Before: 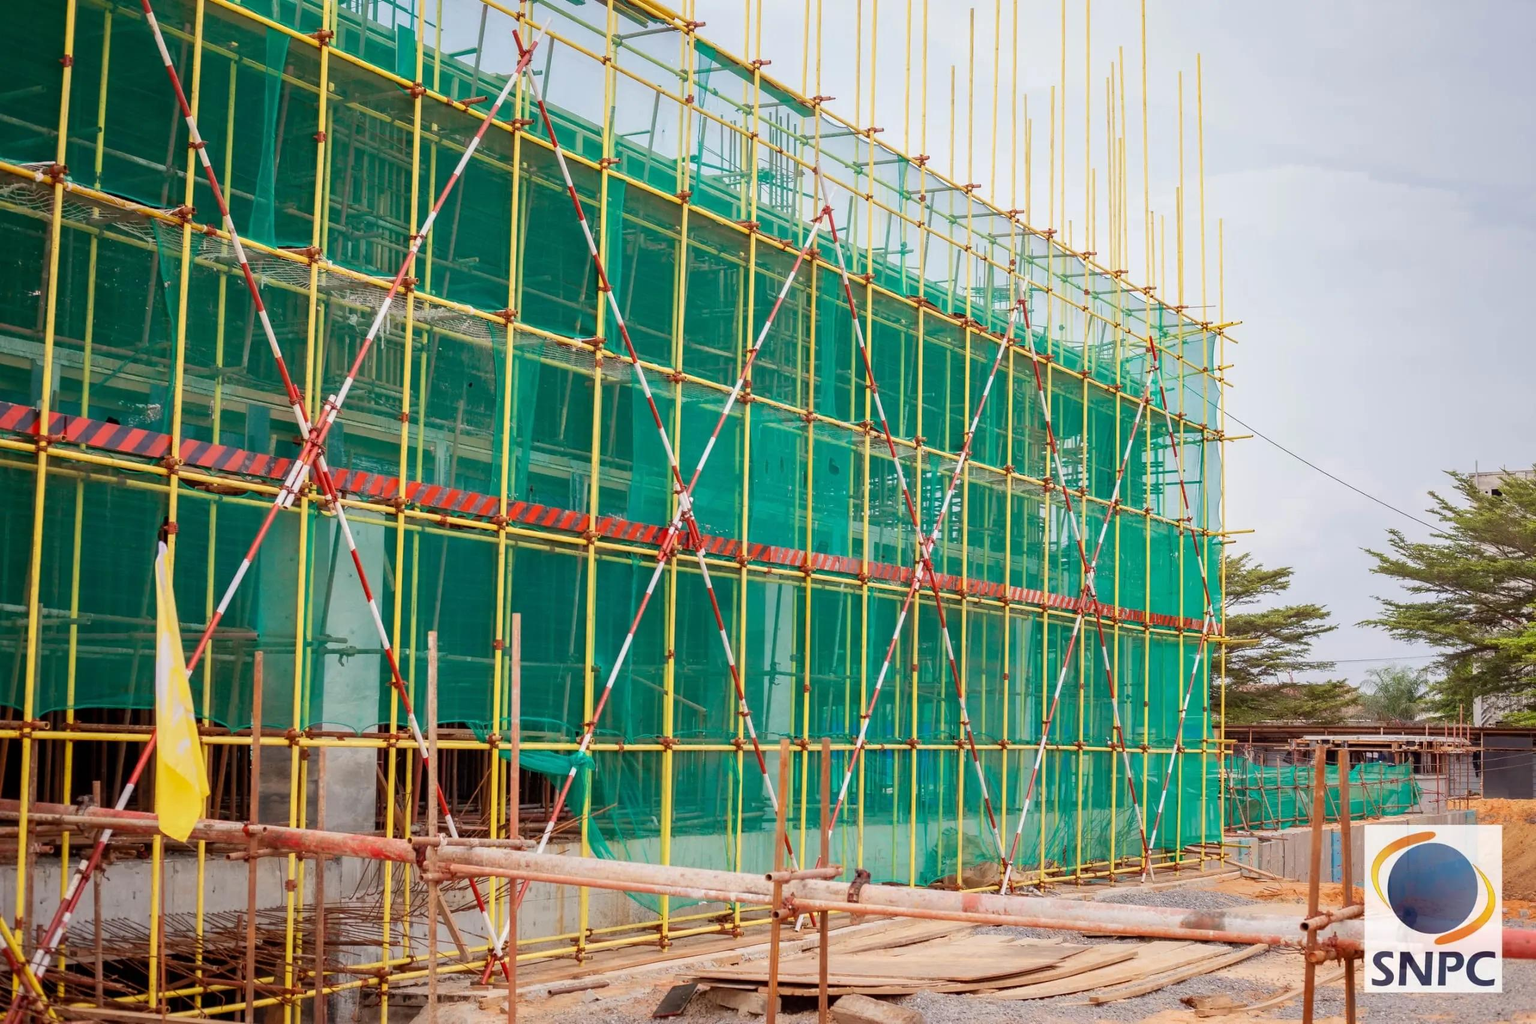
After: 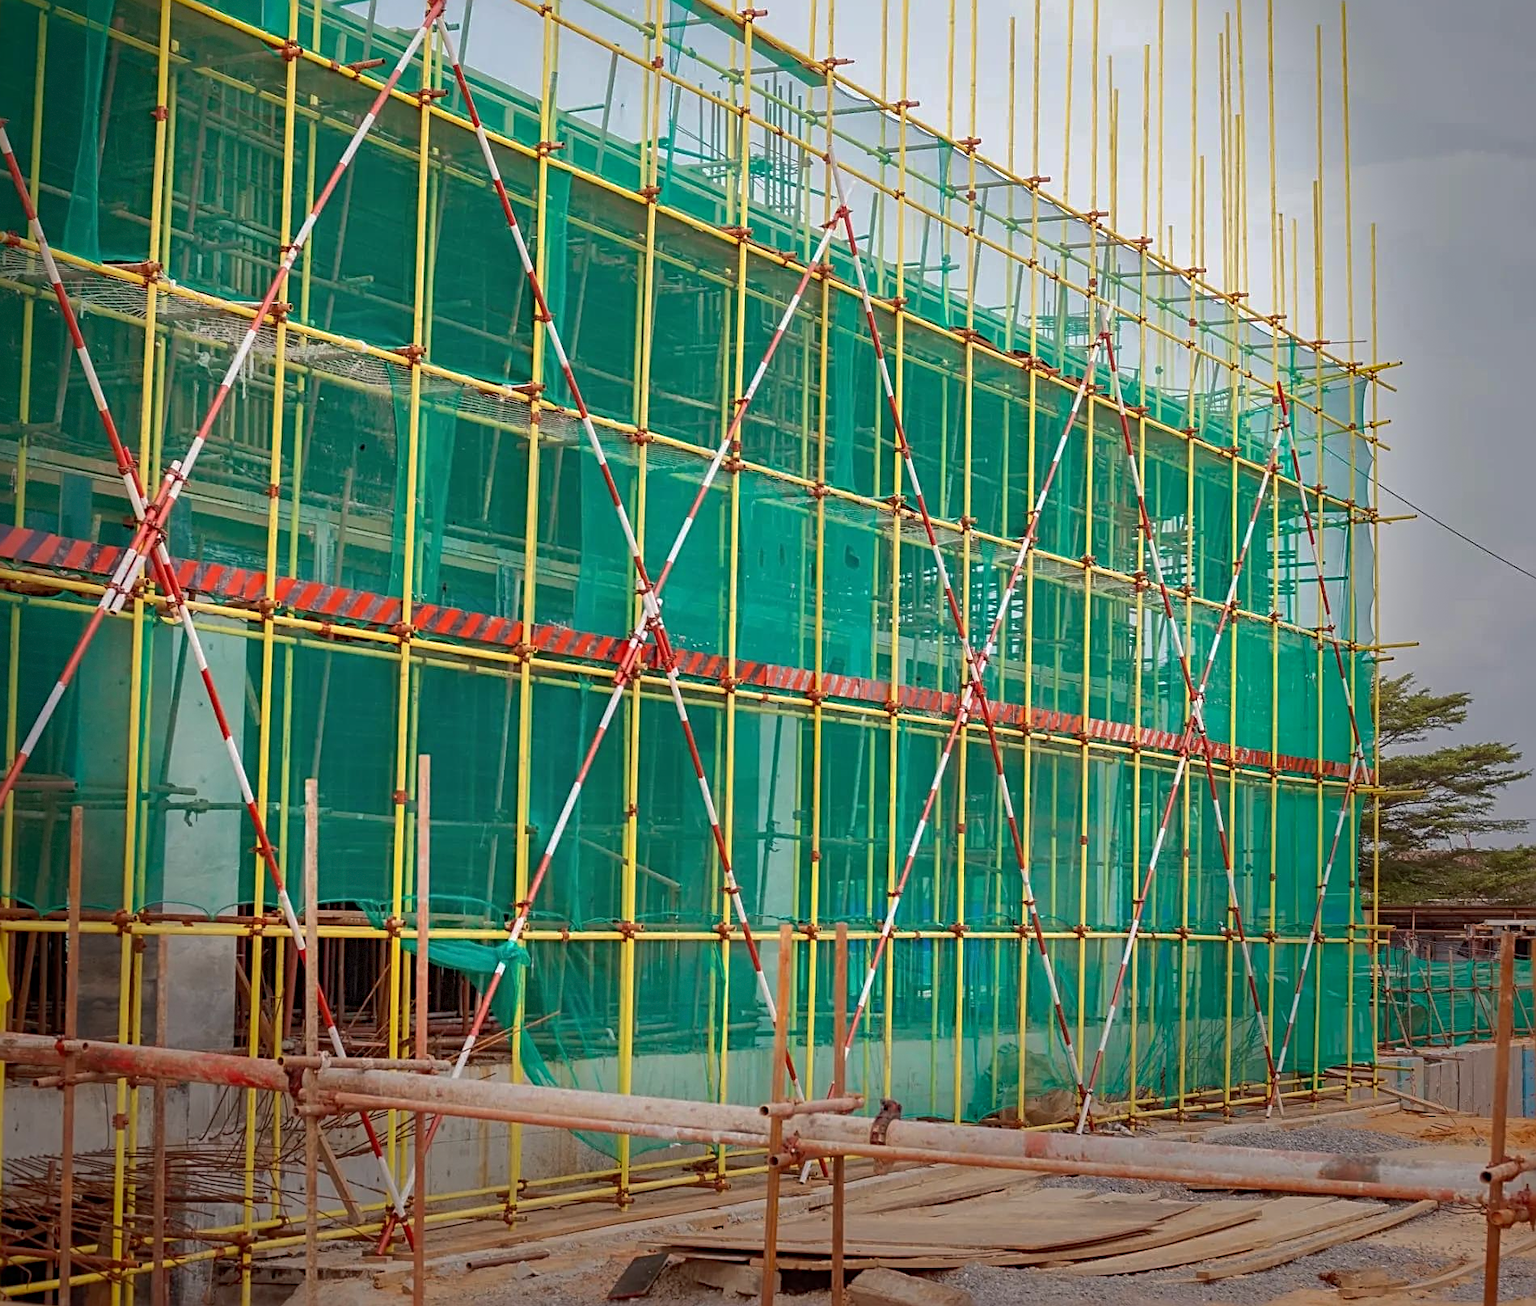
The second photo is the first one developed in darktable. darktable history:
vignetting: fall-off start 68.33%, fall-off radius 30%, saturation 0.042, center (-0.066, -0.311), width/height ratio 0.992, shape 0.85, dithering 8-bit output
sharpen: radius 3.119
crop and rotate: left 13.15%, top 5.251%, right 12.609%
shadows and highlights: on, module defaults
